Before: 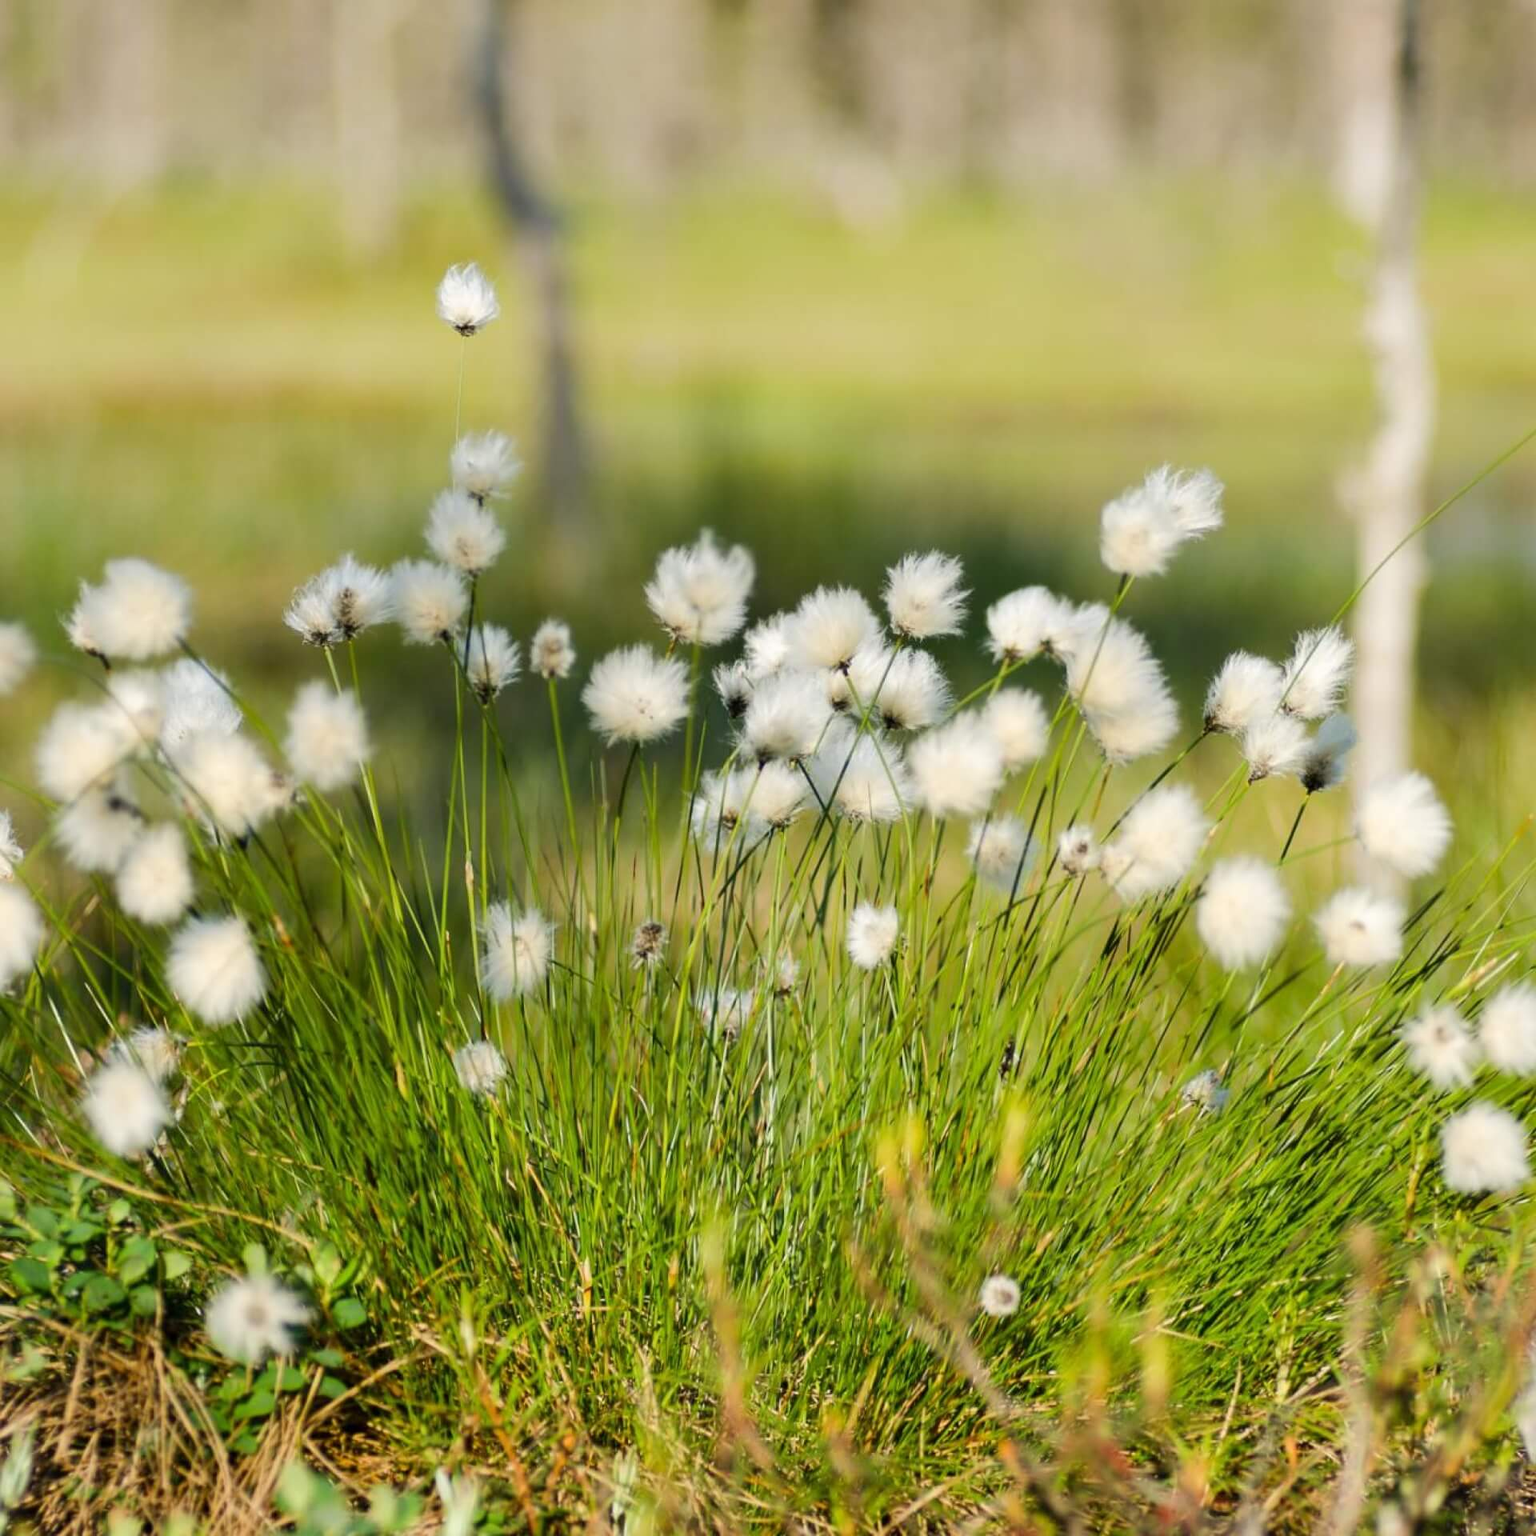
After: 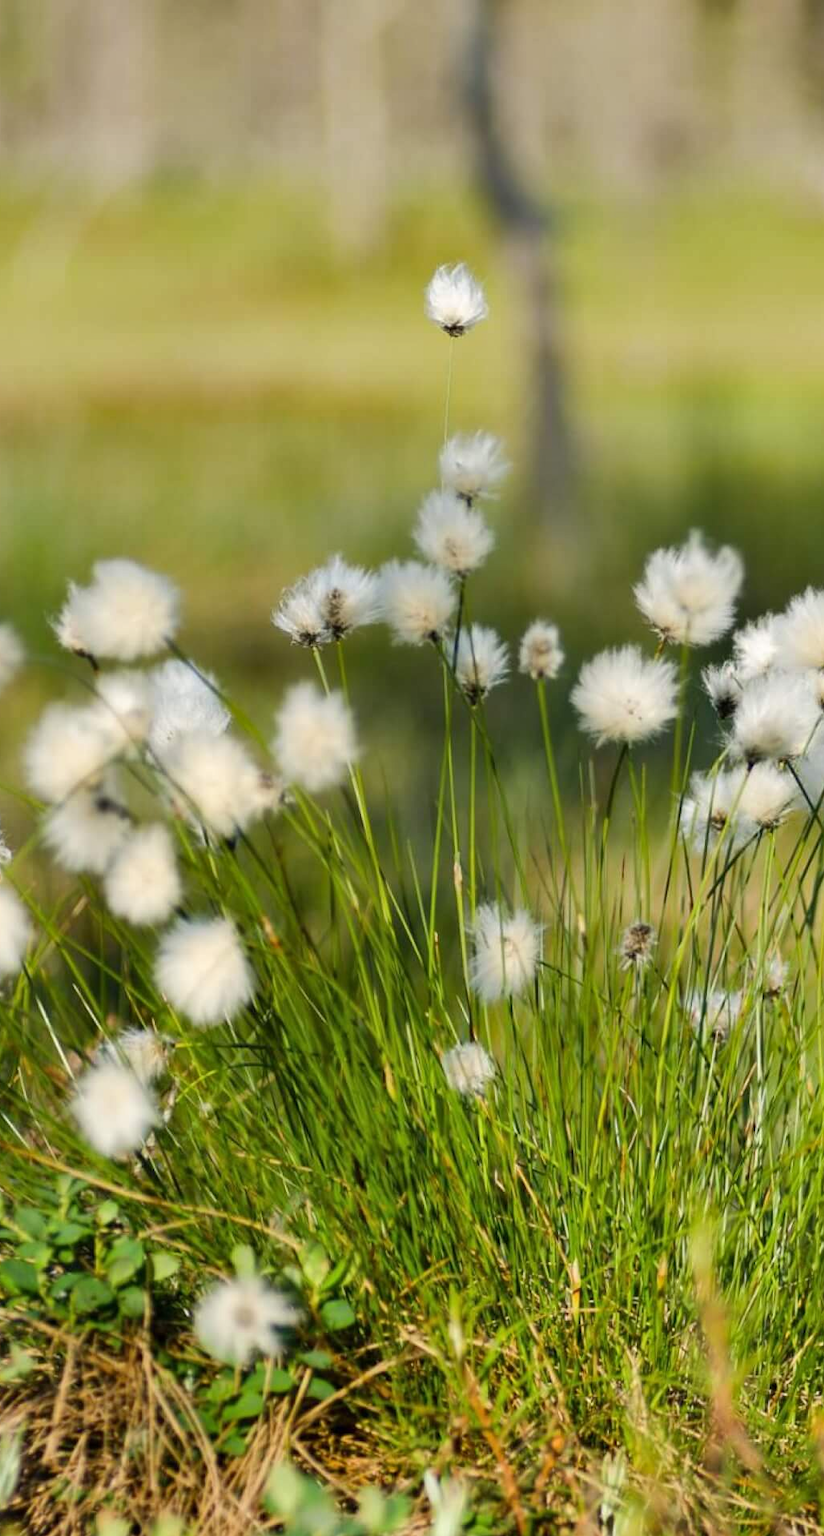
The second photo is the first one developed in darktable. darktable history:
crop: left 0.827%, right 45.533%, bottom 0.089%
tone equalizer: on, module defaults
shadows and highlights: shadows 60.07, soften with gaussian
